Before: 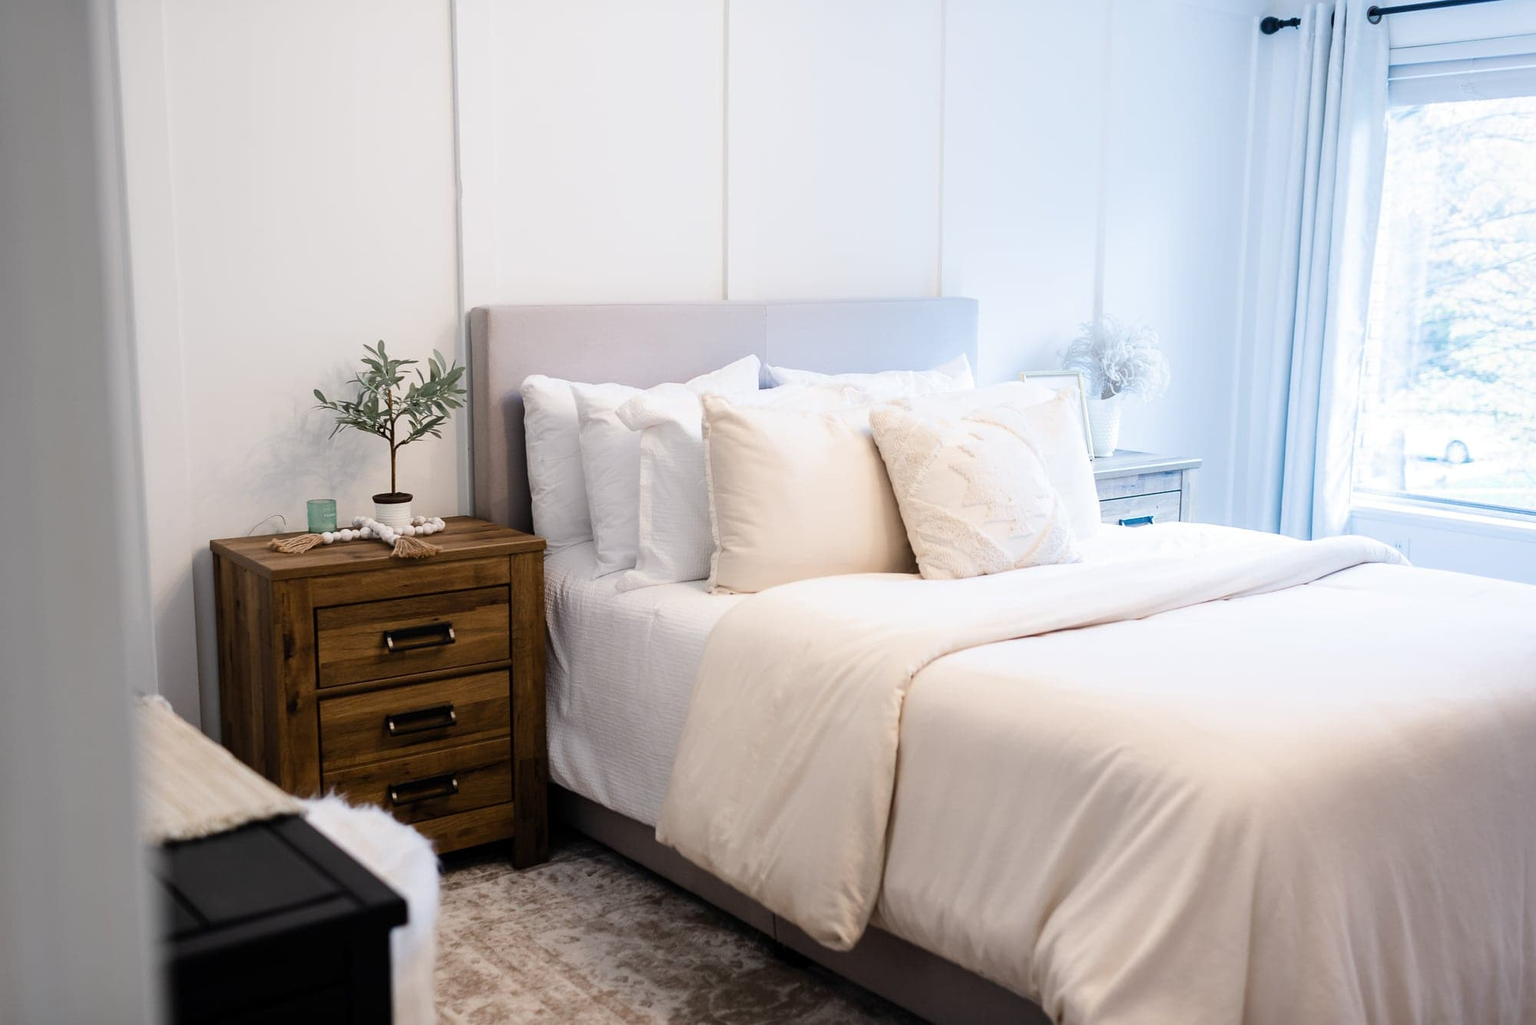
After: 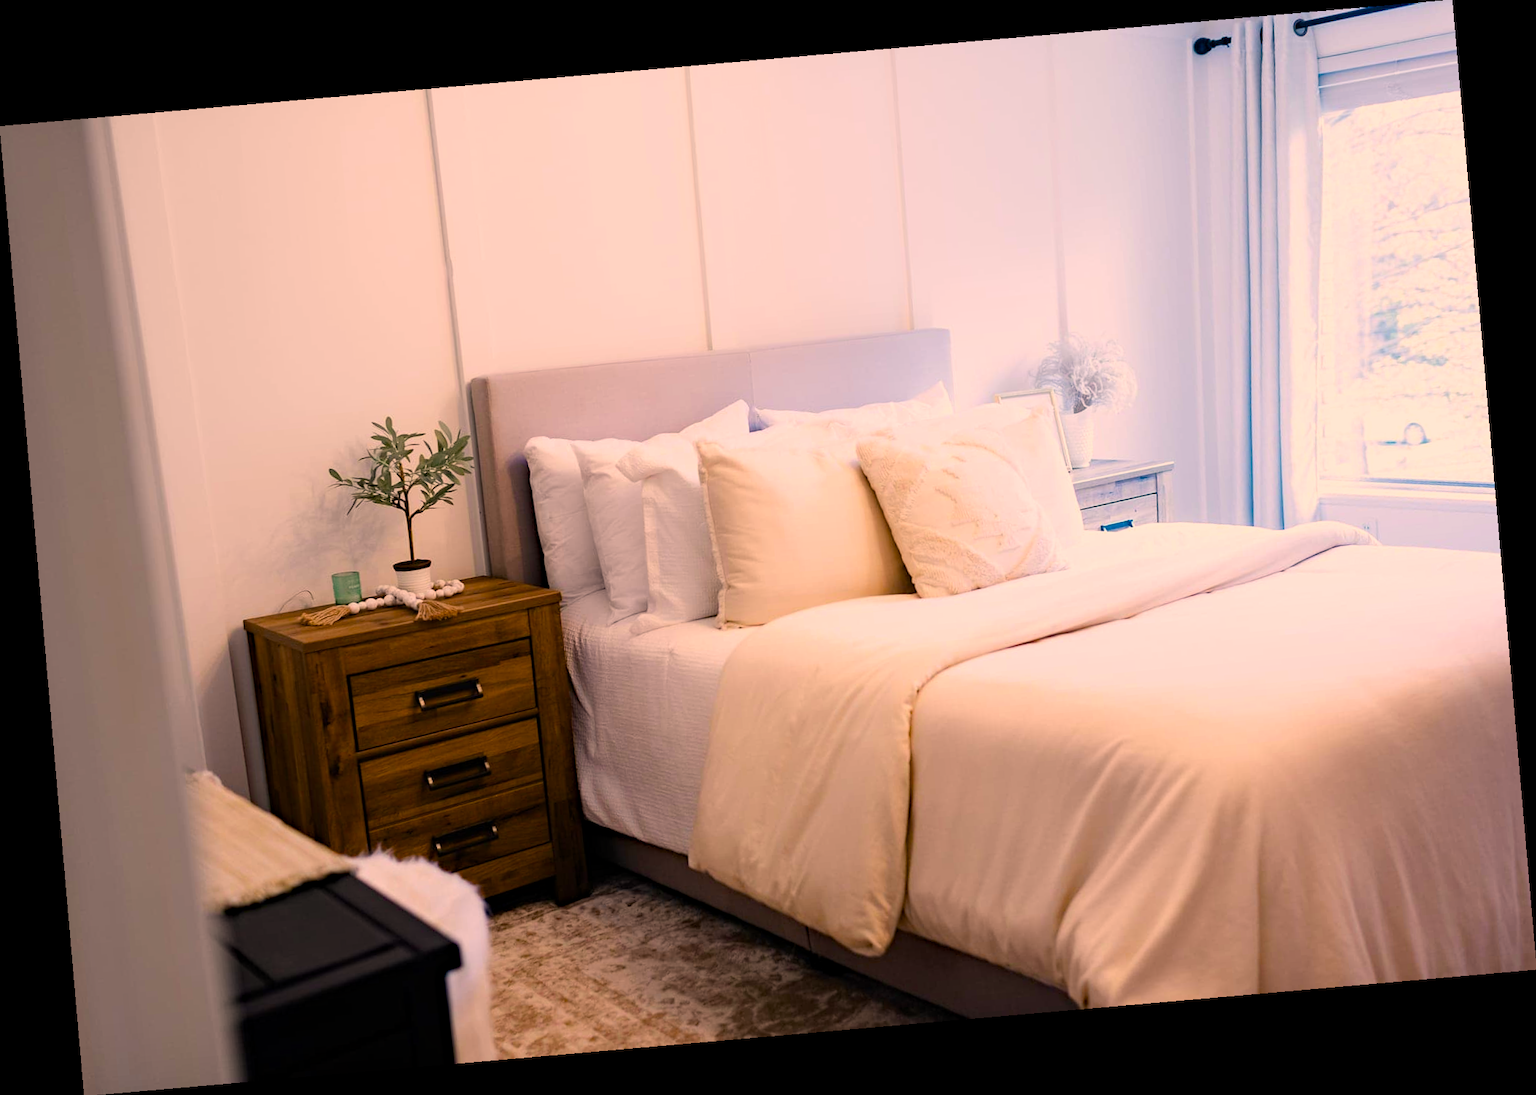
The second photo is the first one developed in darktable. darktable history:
color balance rgb: linear chroma grading › global chroma 15%, perceptual saturation grading › global saturation 30%
exposure: exposure -0.151 EV, compensate highlight preservation false
color correction: highlights a* 17.88, highlights b* 18.79
rotate and perspective: rotation -4.98°, automatic cropping off
contrast brightness saturation: saturation -0.05
haze removal: strength 0.29, distance 0.25, compatibility mode true, adaptive false
